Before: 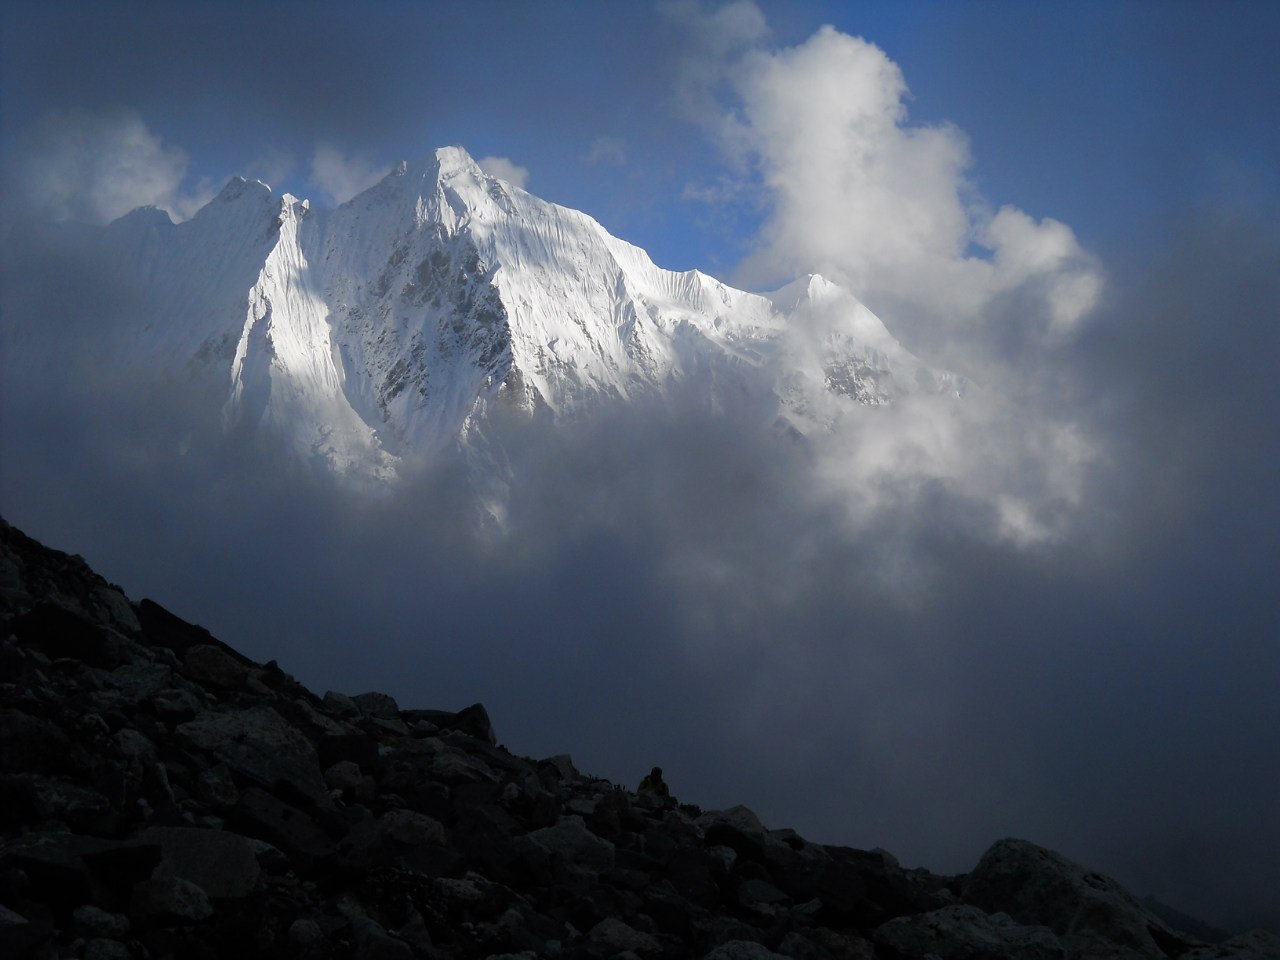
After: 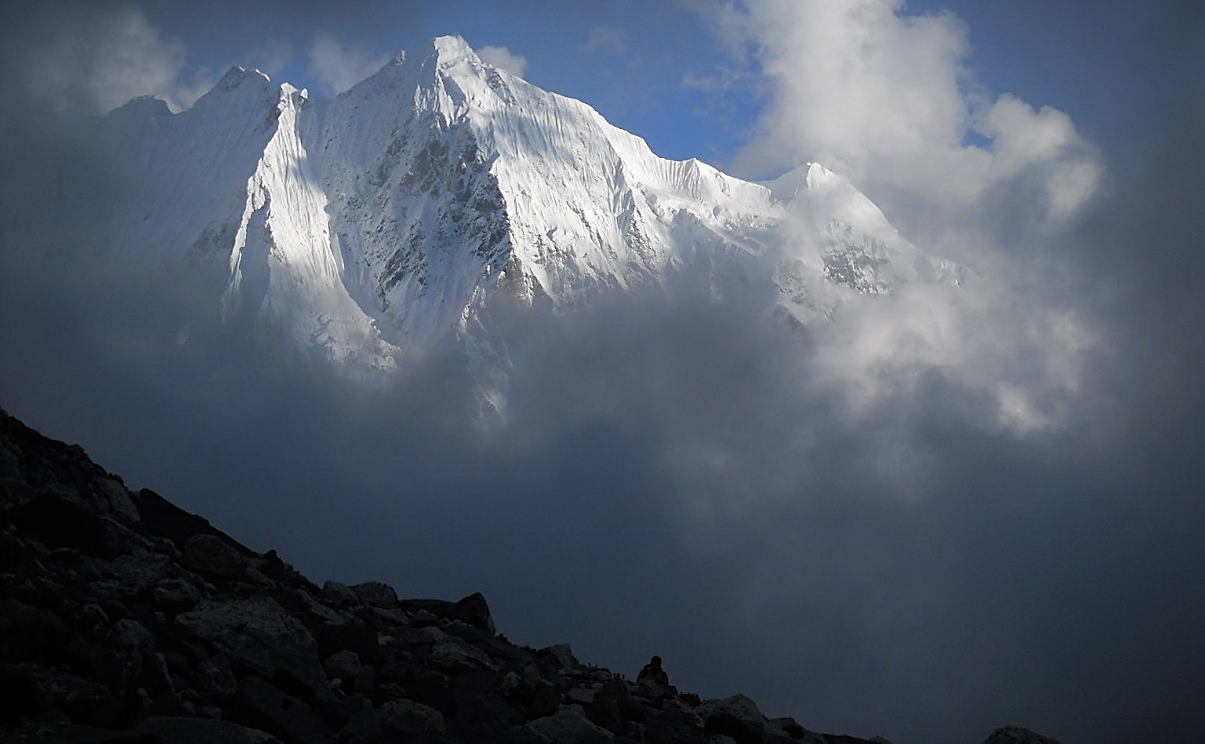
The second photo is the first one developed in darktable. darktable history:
crop and rotate: angle 0.099°, top 11.551%, right 5.601%, bottom 10.705%
vignetting: fall-off start 75%, width/height ratio 1.081
exposure: compensate exposure bias true, compensate highlight preservation false
sharpen: on, module defaults
